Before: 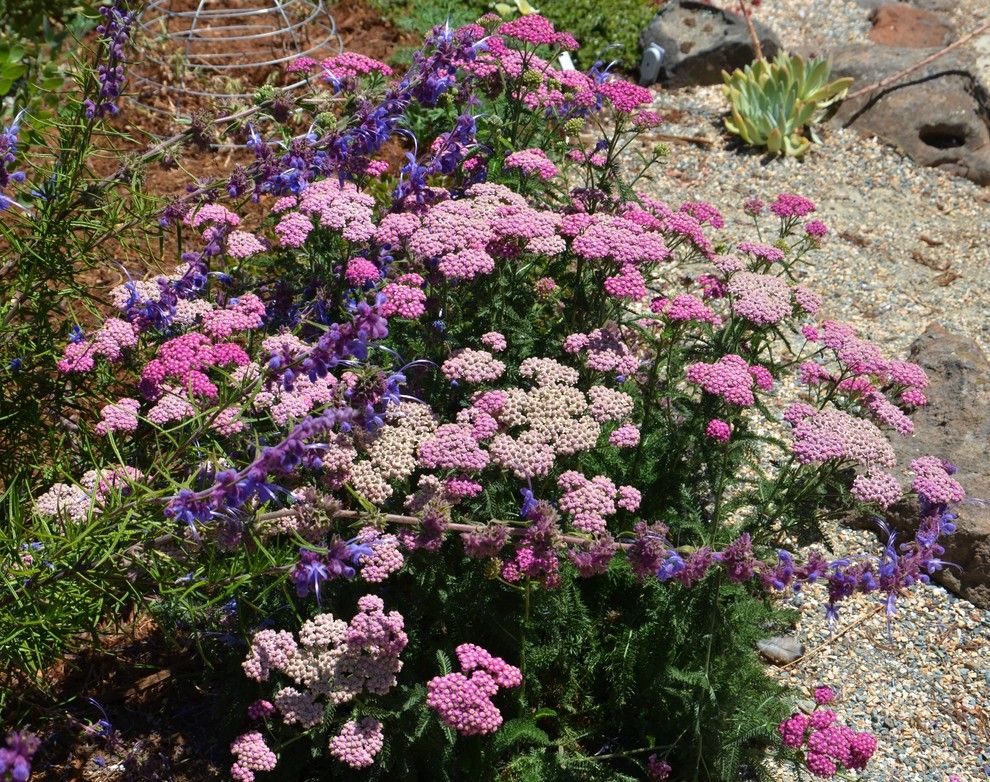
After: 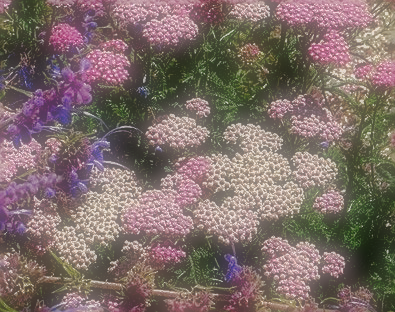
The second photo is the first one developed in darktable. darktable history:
sharpen: radius 1.4, amount 1.25, threshold 0.7
crop: left 30%, top 30%, right 30%, bottom 30%
white balance: red 1.045, blue 0.932
base curve: curves: ch0 [(0, 0) (0.841, 0.609) (1, 1)]
tone curve: curves: ch0 [(0, 0) (0.003, 0.009) (0.011, 0.009) (0.025, 0.01) (0.044, 0.02) (0.069, 0.032) (0.1, 0.048) (0.136, 0.092) (0.177, 0.153) (0.224, 0.217) (0.277, 0.306) (0.335, 0.402) (0.399, 0.488) (0.468, 0.574) (0.543, 0.648) (0.623, 0.716) (0.709, 0.783) (0.801, 0.851) (0.898, 0.92) (1, 1)], preserve colors none
local contrast: on, module defaults
shadows and highlights: on, module defaults
soften: on, module defaults
